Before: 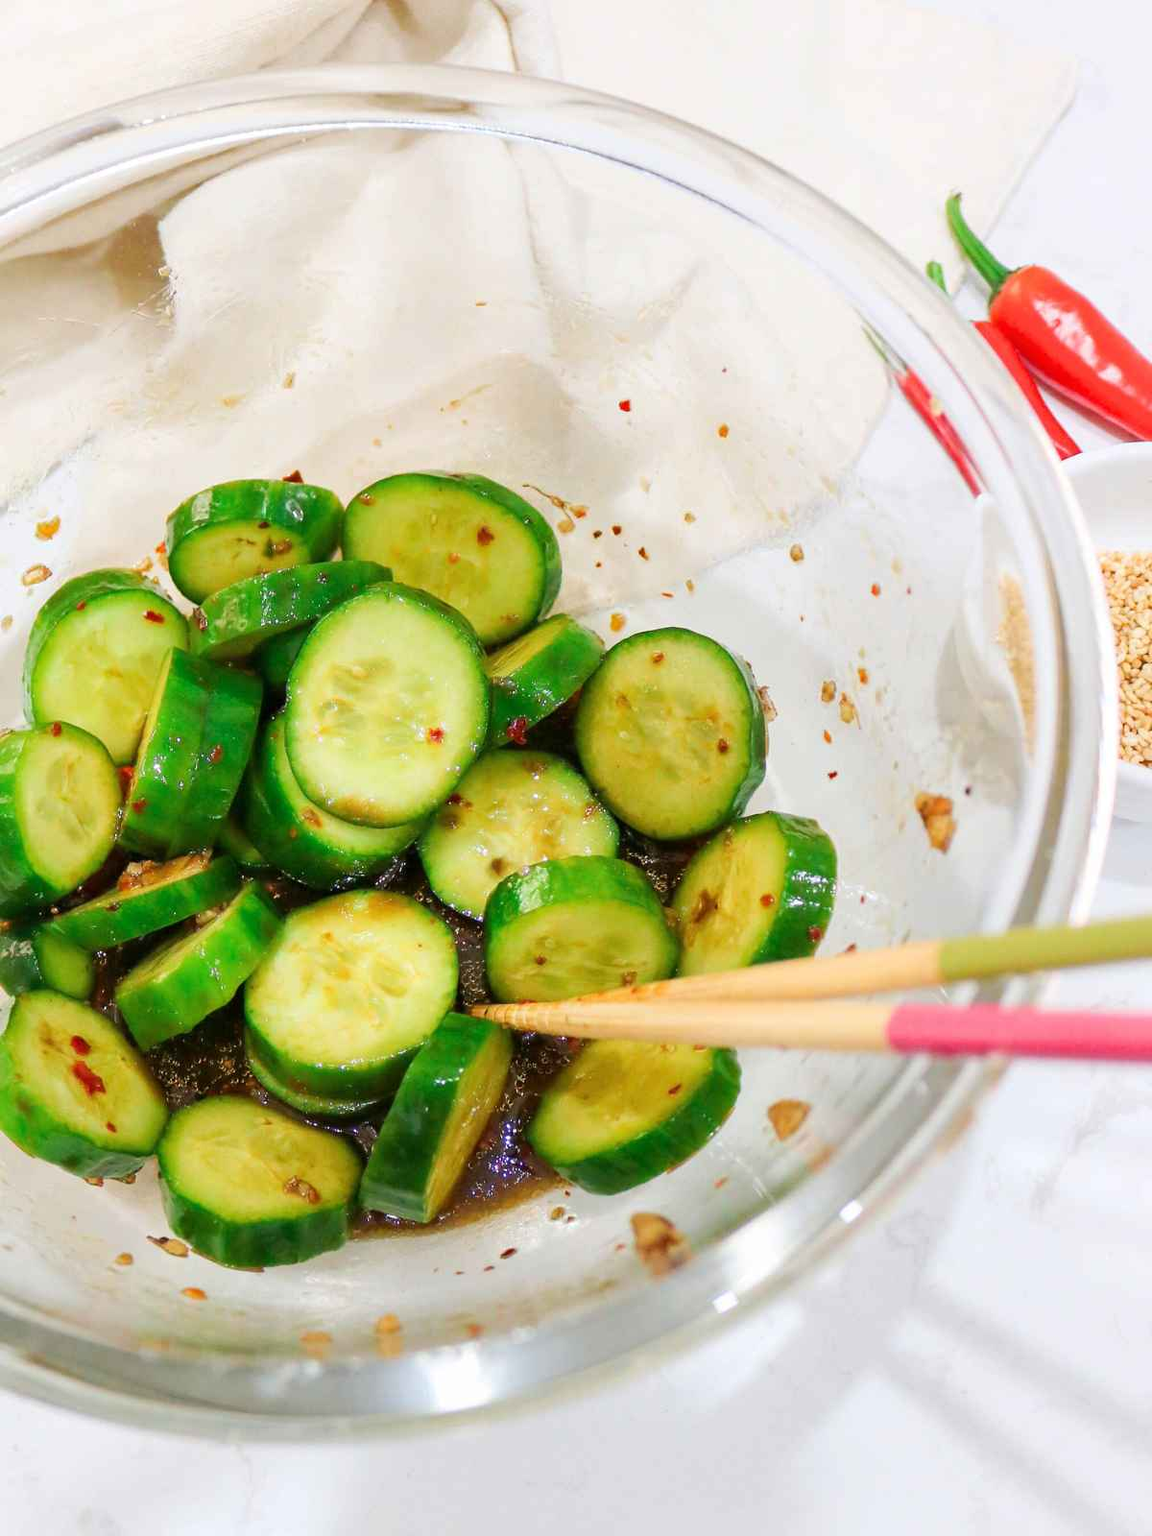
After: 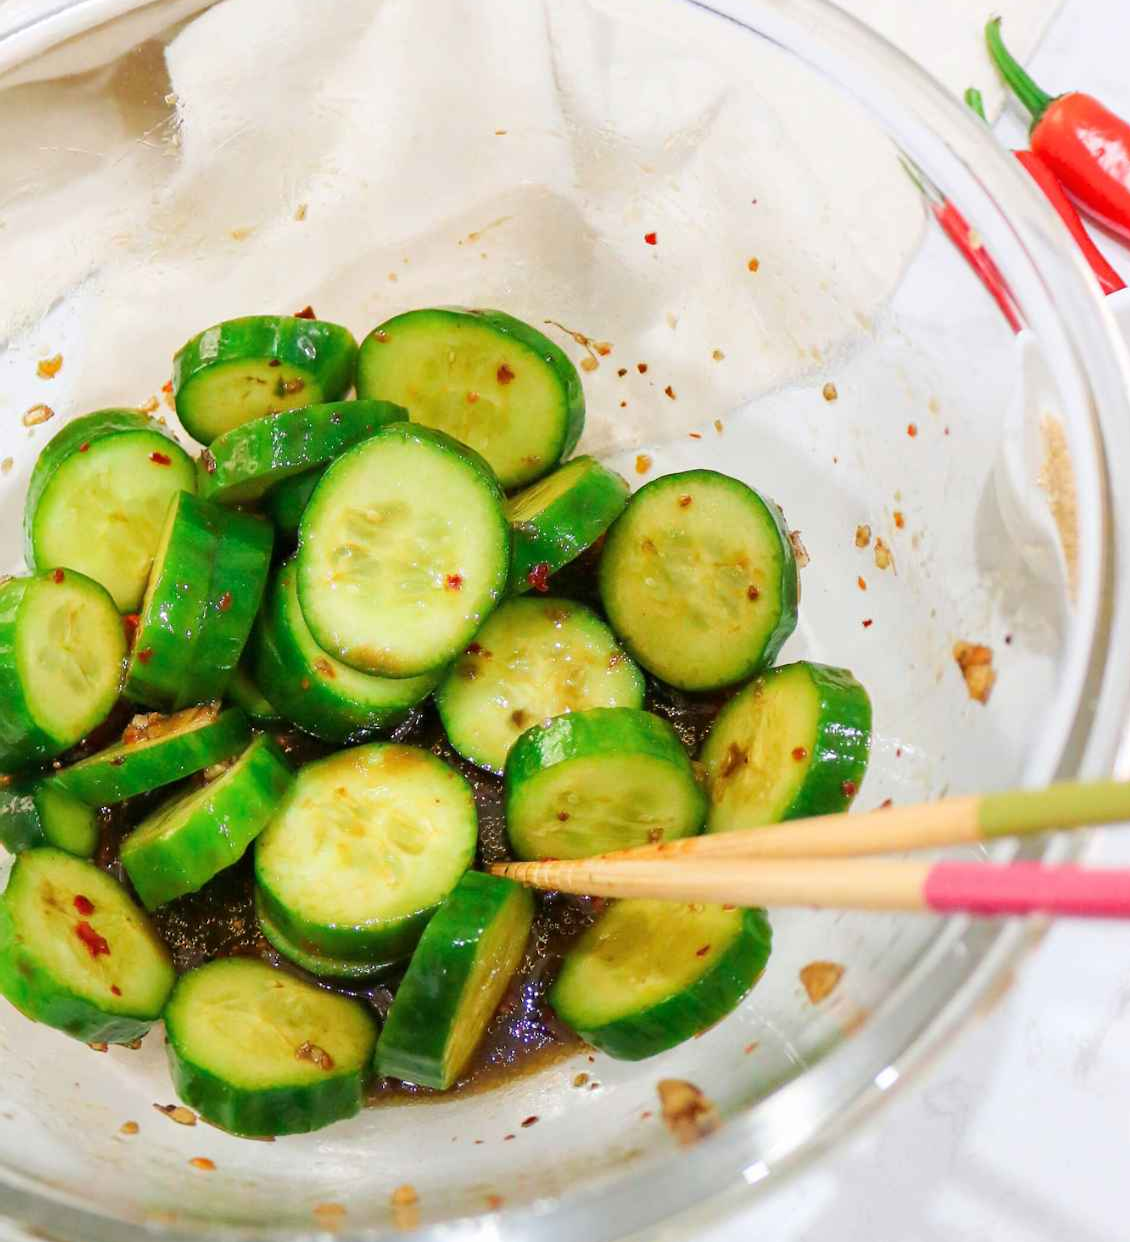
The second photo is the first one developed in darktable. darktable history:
crop and rotate: angle 0.028°, top 11.519%, right 5.744%, bottom 10.794%
